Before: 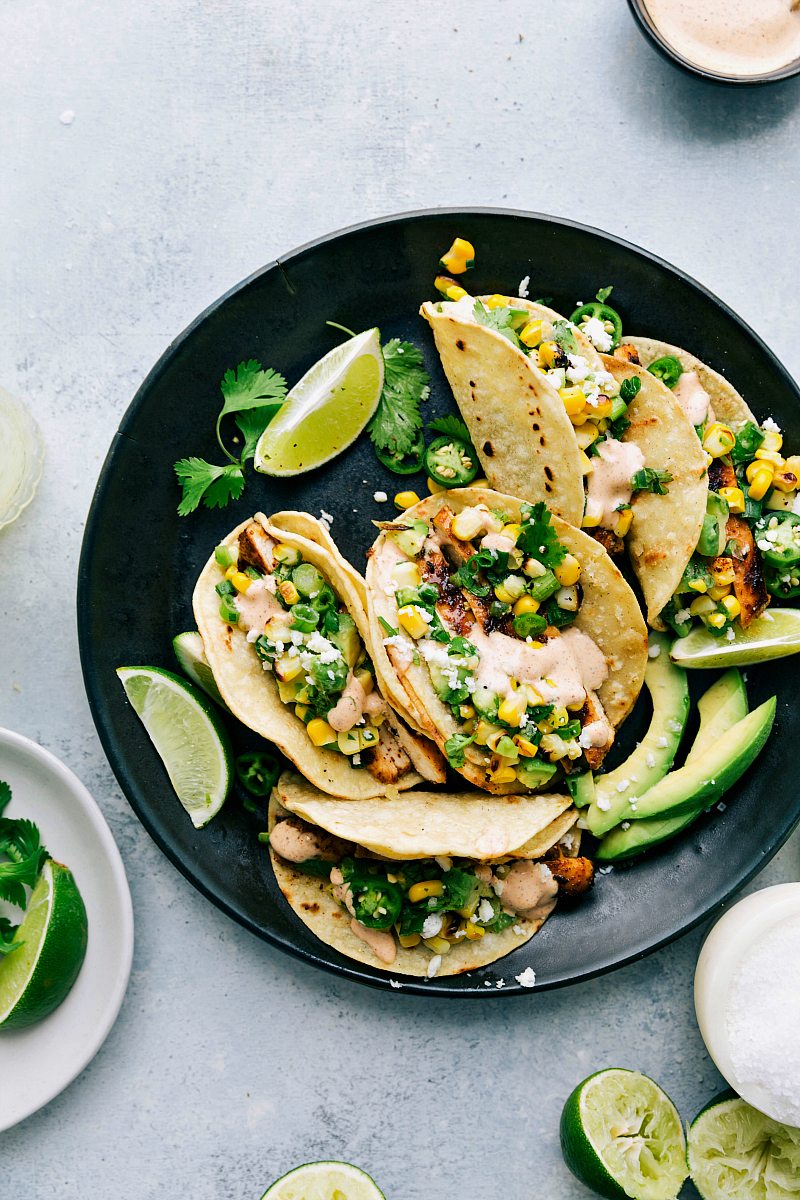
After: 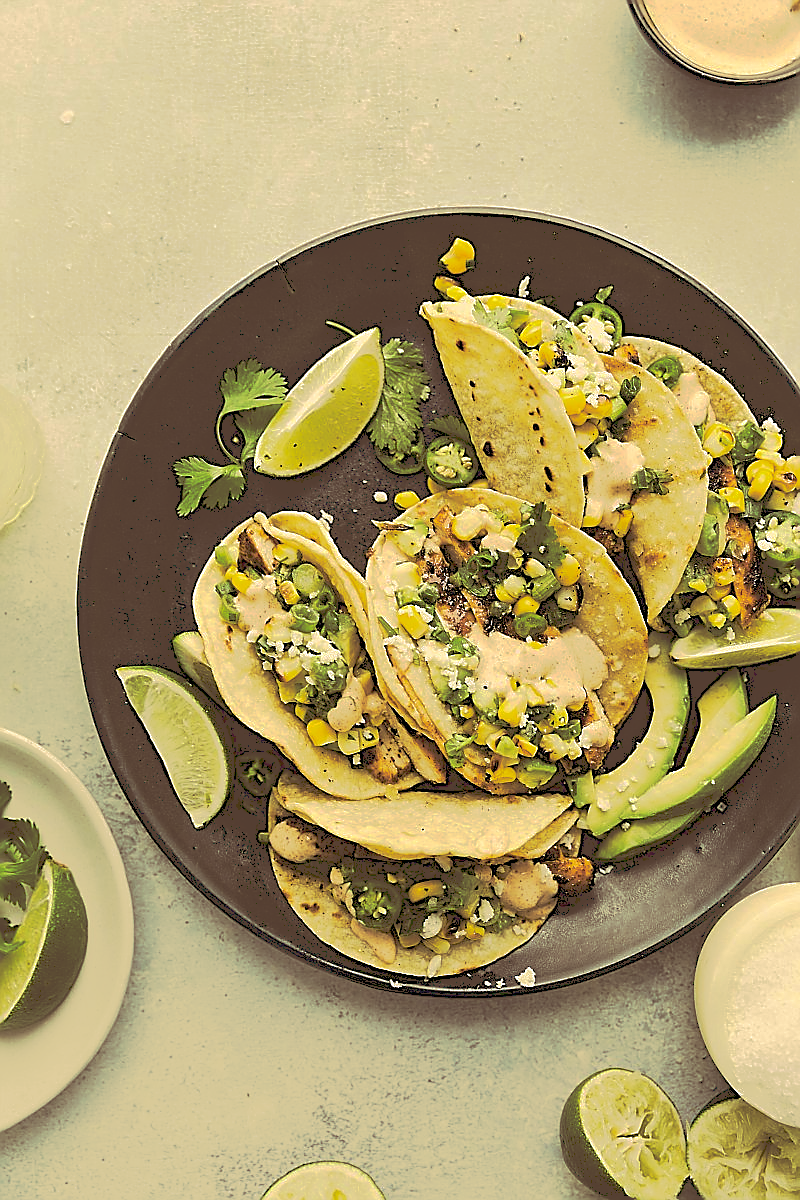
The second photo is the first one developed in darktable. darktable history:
rotate and perspective: automatic cropping off
sharpen: radius 1.4, amount 1.25, threshold 0.7
split-toning: on, module defaults
color correction: highlights a* 5.62, highlights b* 33.57, shadows a* -25.86, shadows b* 4.02
tone curve: curves: ch0 [(0, 0) (0.003, 0.313) (0.011, 0.317) (0.025, 0.317) (0.044, 0.322) (0.069, 0.327) (0.1, 0.335) (0.136, 0.347) (0.177, 0.364) (0.224, 0.384) (0.277, 0.421) (0.335, 0.459) (0.399, 0.501) (0.468, 0.554) (0.543, 0.611) (0.623, 0.679) (0.709, 0.751) (0.801, 0.804) (0.898, 0.844) (1, 1)], preserve colors none
